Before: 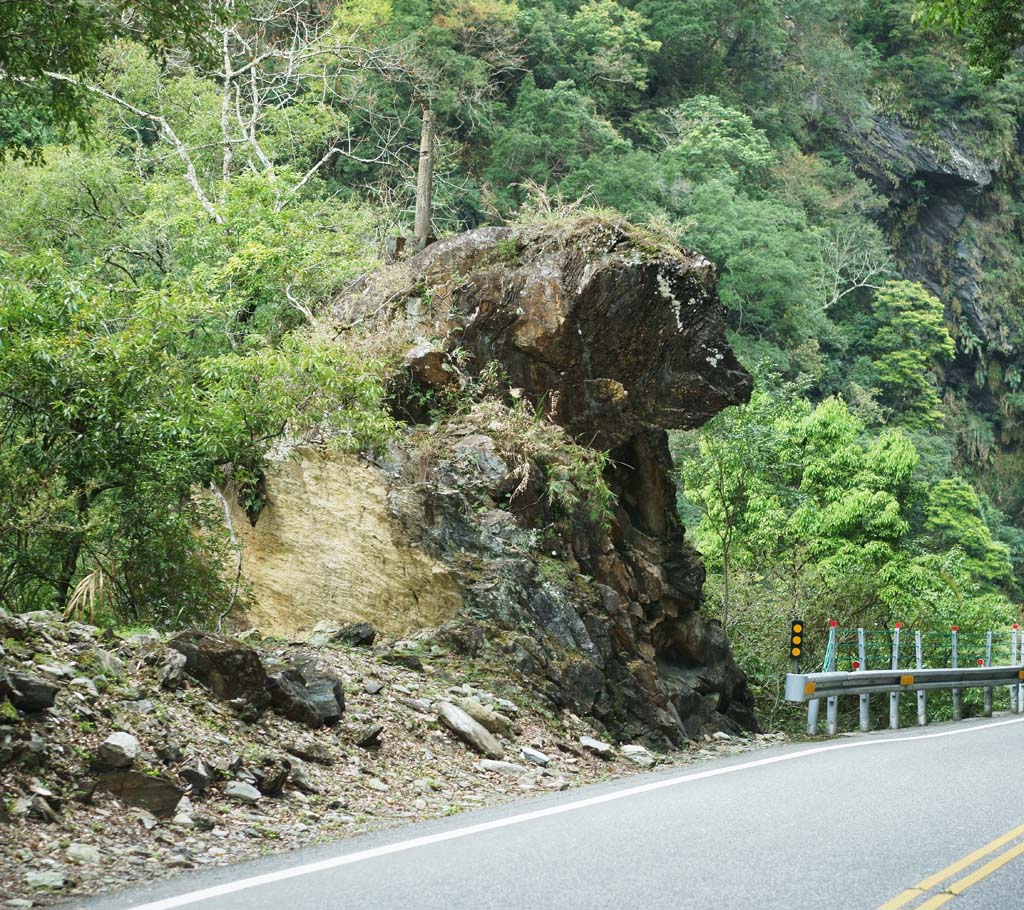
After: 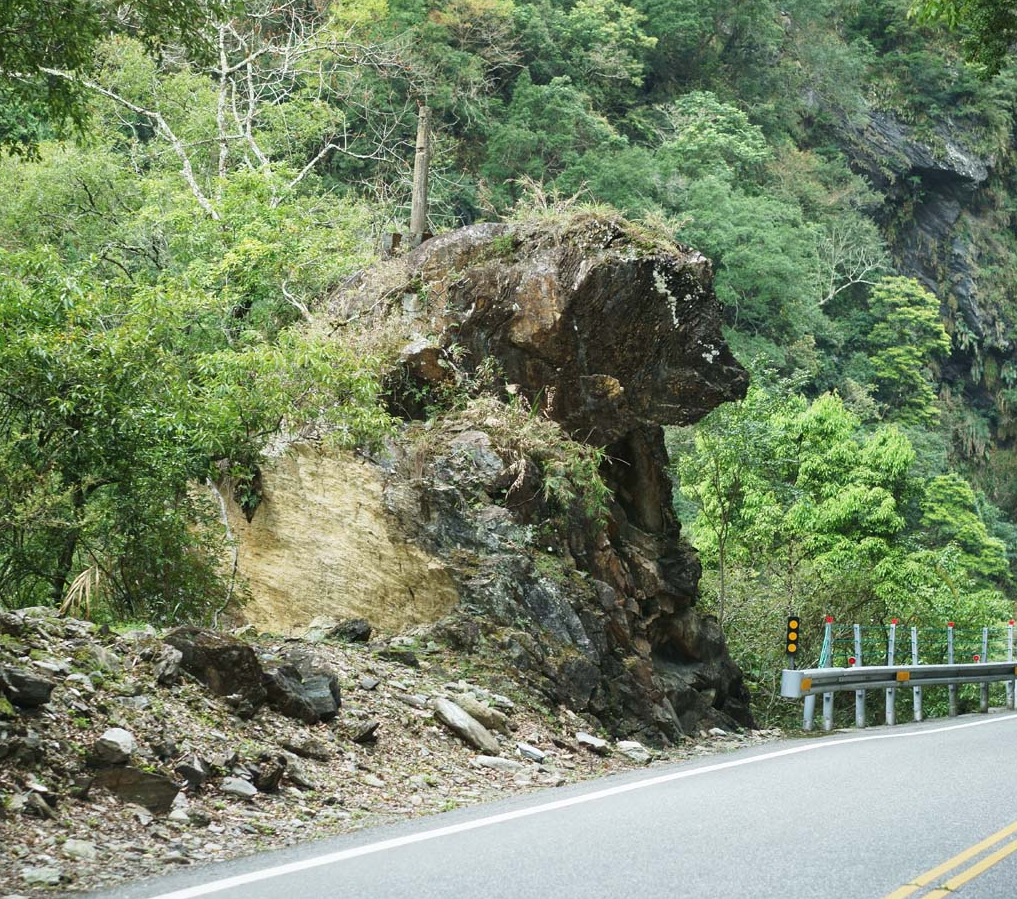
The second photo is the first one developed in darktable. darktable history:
crop: left 0.474%, top 0.539%, right 0.184%, bottom 0.606%
